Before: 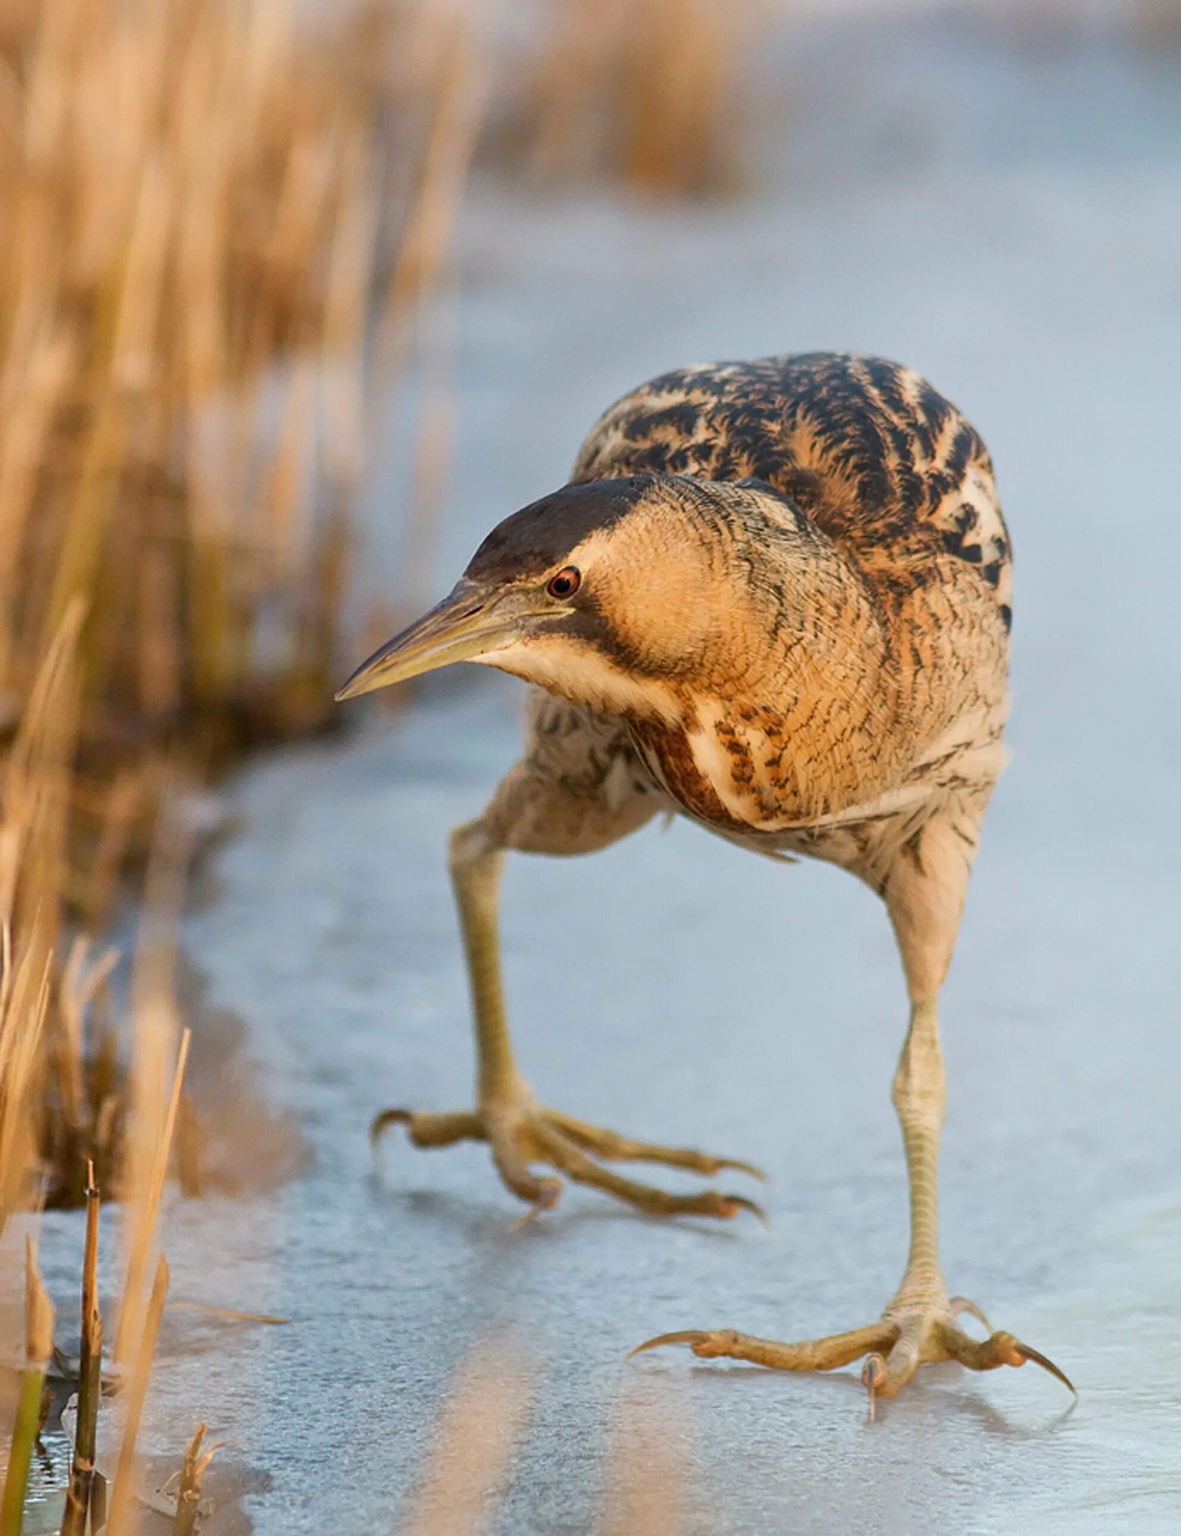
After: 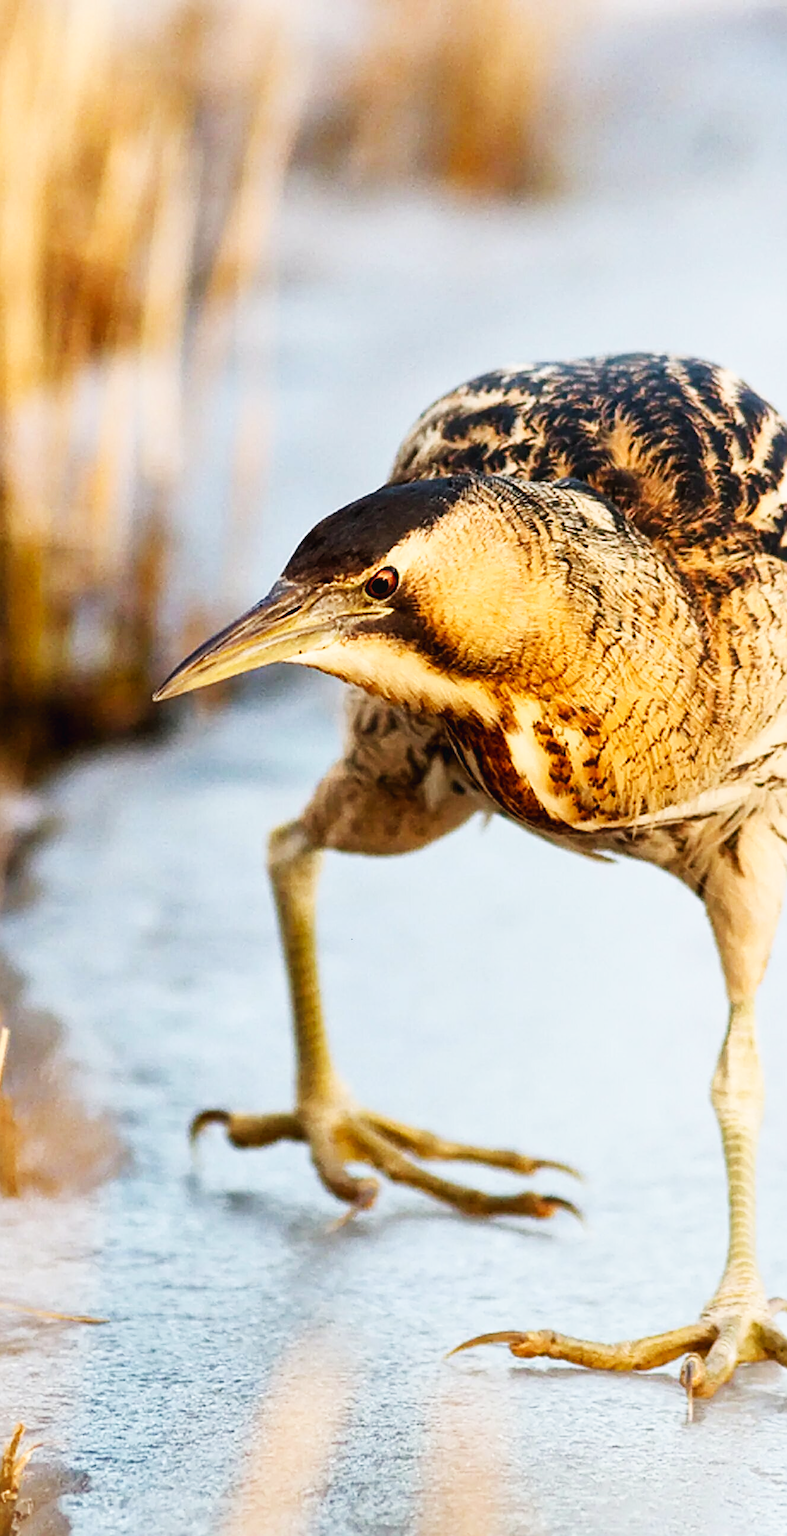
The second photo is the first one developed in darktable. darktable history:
exposure: exposure -0.6 EV, compensate highlight preservation false
crop and rotate: left 15.459%, right 17.891%
sharpen: on, module defaults
color balance rgb: global offset › luminance -0.515%, perceptual saturation grading › global saturation 0.906%, perceptual brilliance grading › global brilliance 14.73%, perceptual brilliance grading › shadows -35.138%
tone curve: curves: ch0 [(0, 0) (0.003, 0.003) (0.011, 0.012) (0.025, 0.026) (0.044, 0.046) (0.069, 0.072) (0.1, 0.104) (0.136, 0.141) (0.177, 0.184) (0.224, 0.233) (0.277, 0.288) (0.335, 0.348) (0.399, 0.414) (0.468, 0.486) (0.543, 0.564) (0.623, 0.647) (0.709, 0.736) (0.801, 0.831) (0.898, 0.921) (1, 1)], color space Lab, independent channels, preserve colors none
base curve: curves: ch0 [(0, 0.003) (0.001, 0.002) (0.006, 0.004) (0.02, 0.022) (0.048, 0.086) (0.094, 0.234) (0.162, 0.431) (0.258, 0.629) (0.385, 0.8) (0.548, 0.918) (0.751, 0.988) (1, 1)], preserve colors none
